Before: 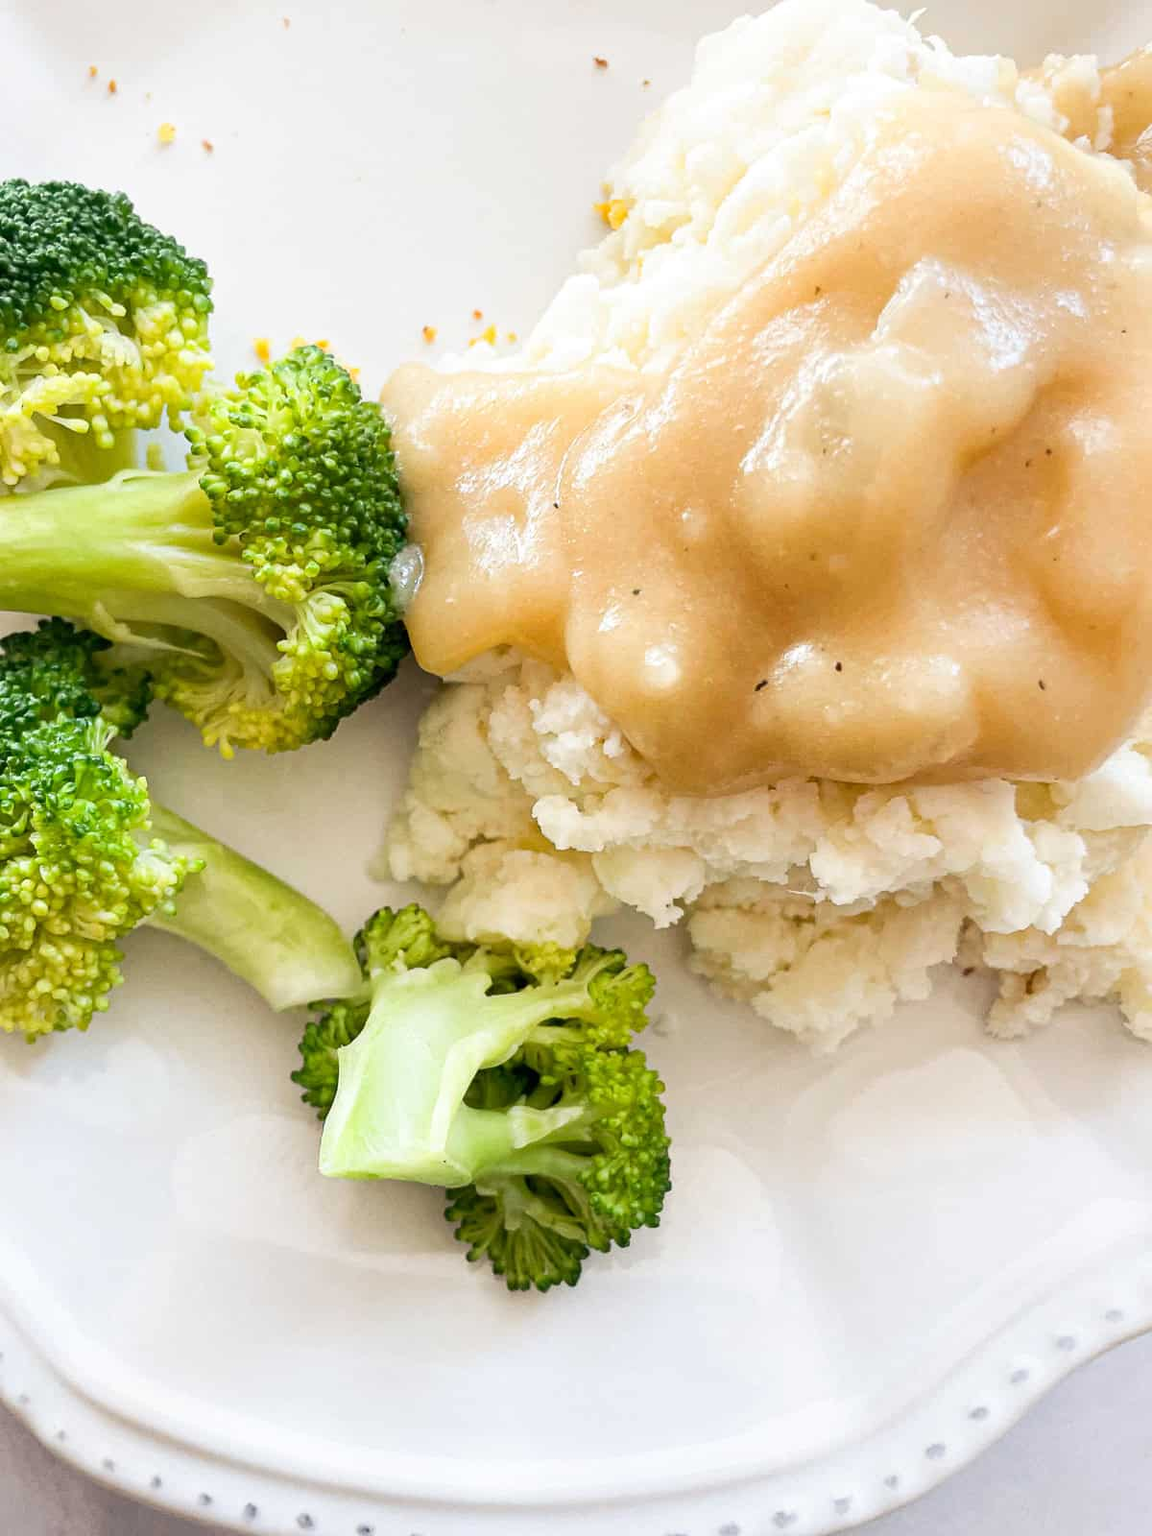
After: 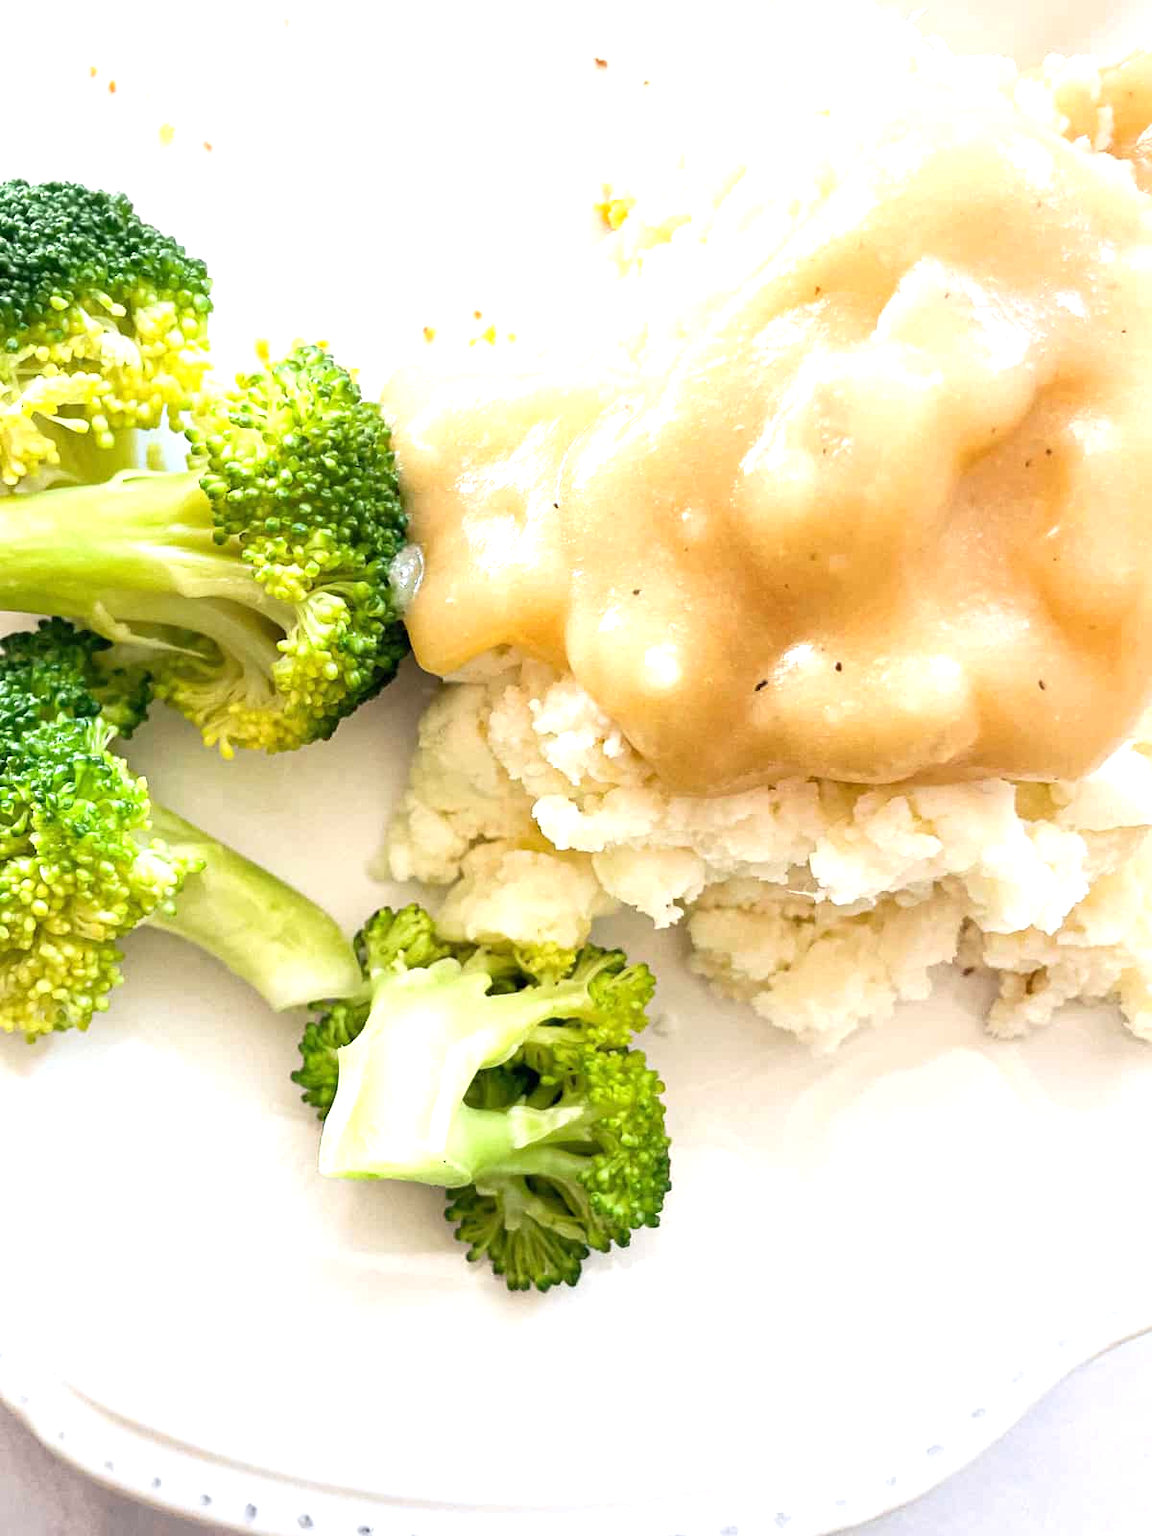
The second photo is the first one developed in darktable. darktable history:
exposure: exposure 0.607 EV, compensate highlight preservation false
